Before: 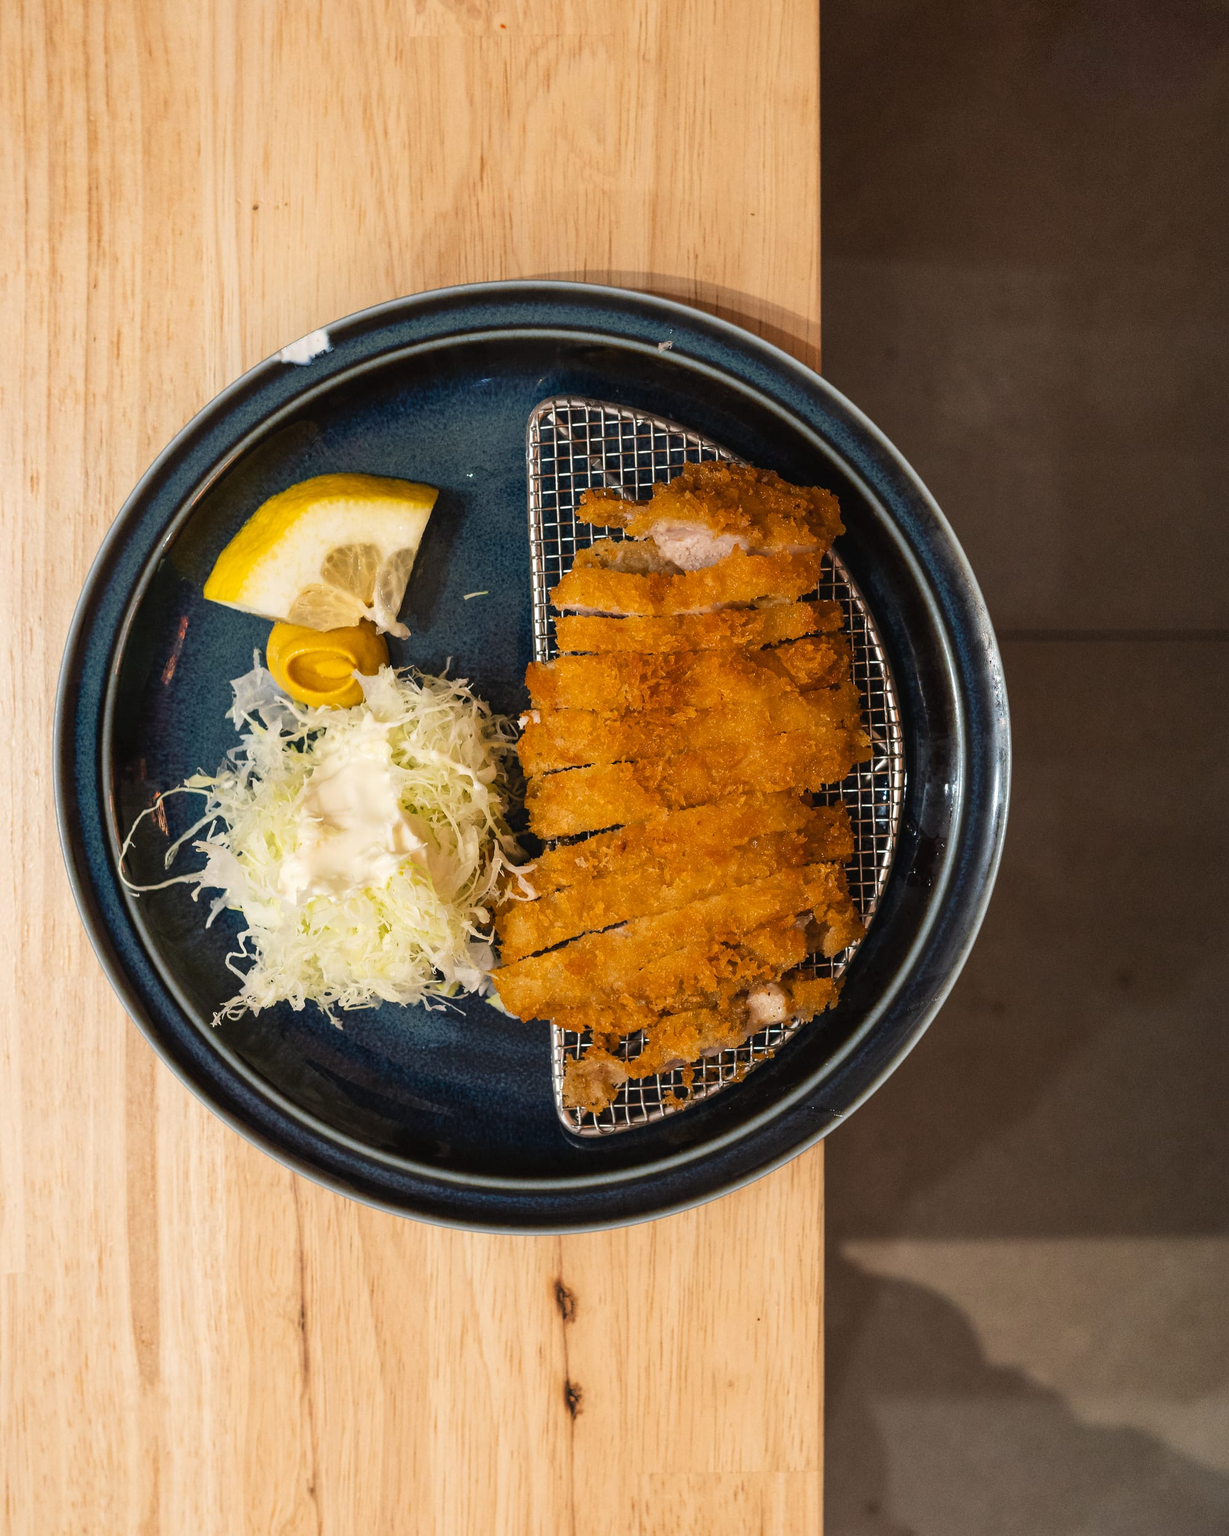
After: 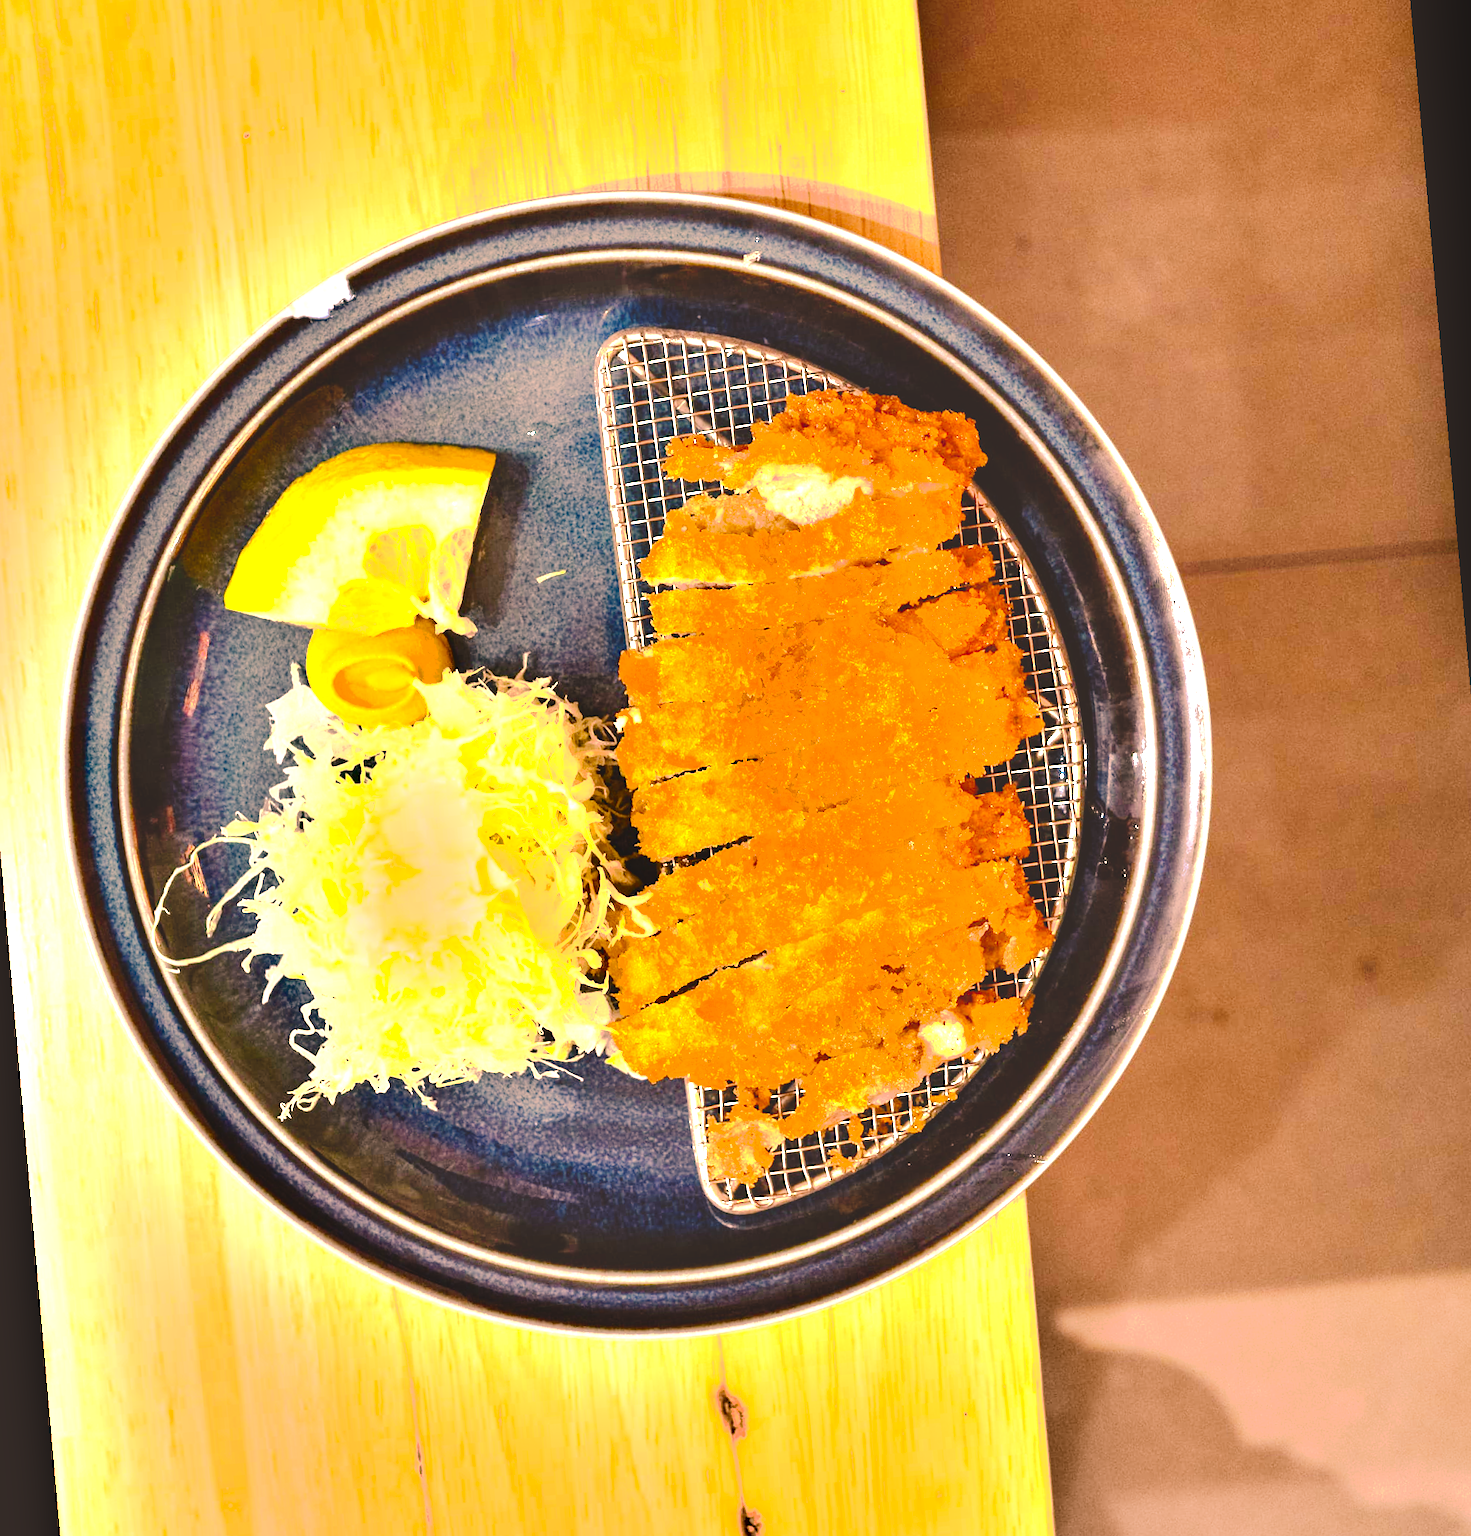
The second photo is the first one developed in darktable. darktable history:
rotate and perspective: rotation -5°, crop left 0.05, crop right 0.952, crop top 0.11, crop bottom 0.89
shadows and highlights: shadows -88.03, highlights -35.45, shadows color adjustment 99.15%, highlights color adjustment 0%, soften with gaussian
exposure: black level correction 0, exposure 2.327 EV, compensate exposure bias true, compensate highlight preservation false
color correction: highlights a* 21.88, highlights b* 22.25
contrast brightness saturation: contrast -0.11
tone curve: curves: ch0 [(0, 0) (0.003, 0.185) (0.011, 0.185) (0.025, 0.187) (0.044, 0.185) (0.069, 0.185) (0.1, 0.18) (0.136, 0.18) (0.177, 0.179) (0.224, 0.202) (0.277, 0.252) (0.335, 0.343) (0.399, 0.452) (0.468, 0.553) (0.543, 0.643) (0.623, 0.717) (0.709, 0.778) (0.801, 0.82) (0.898, 0.856) (1, 1)], preserve colors none
